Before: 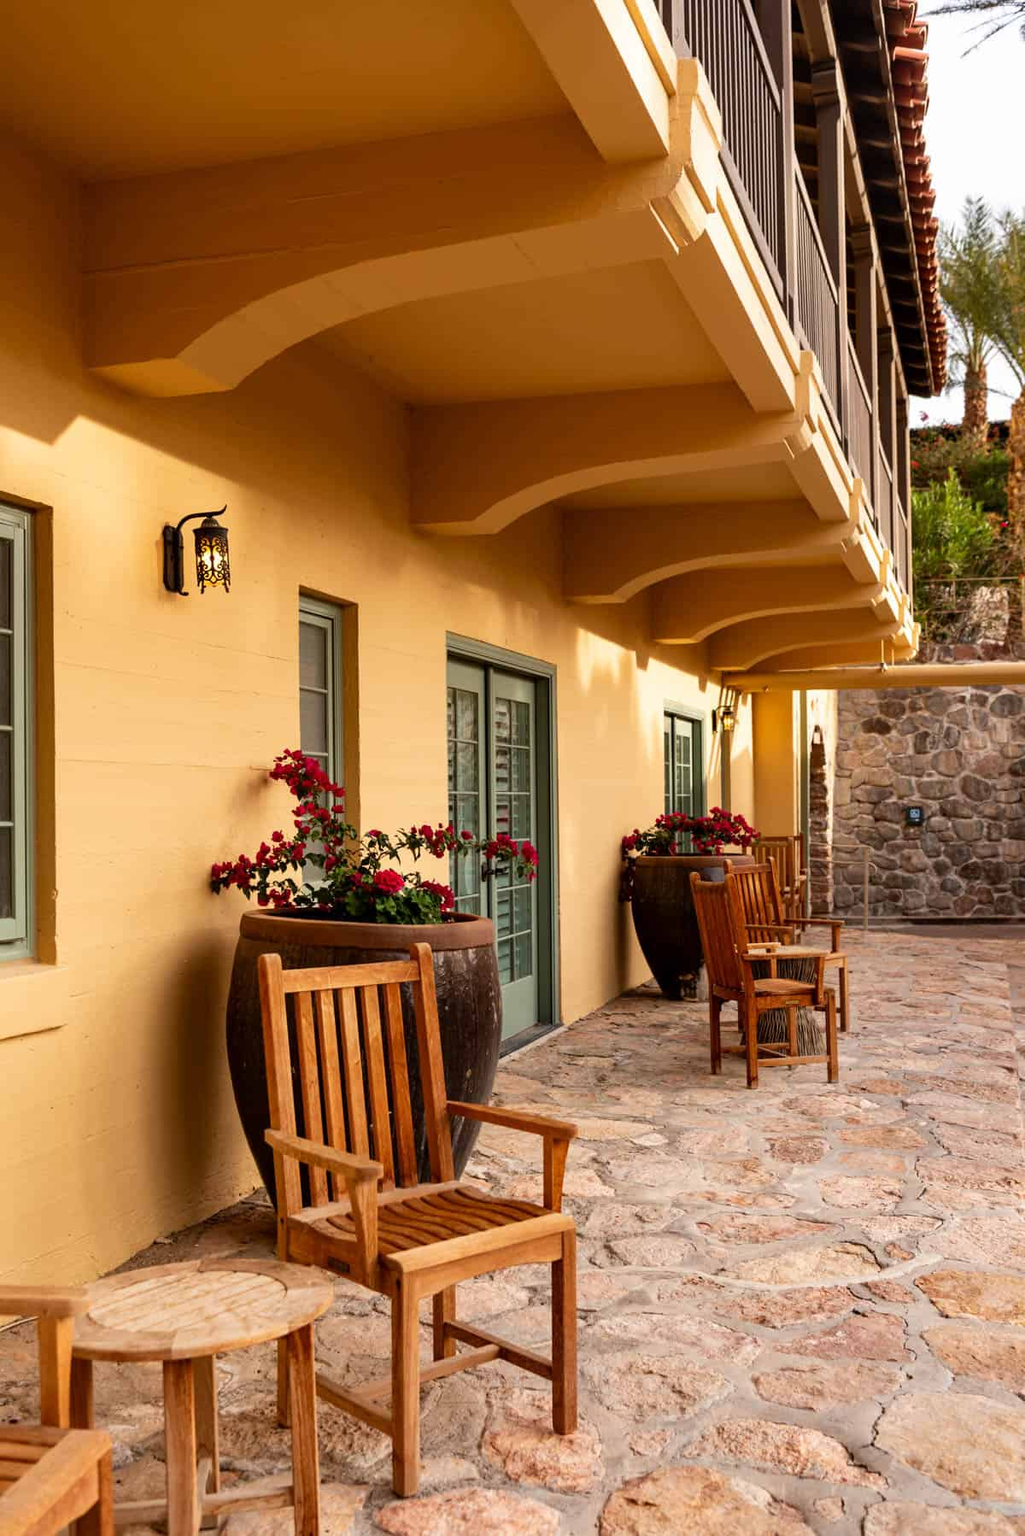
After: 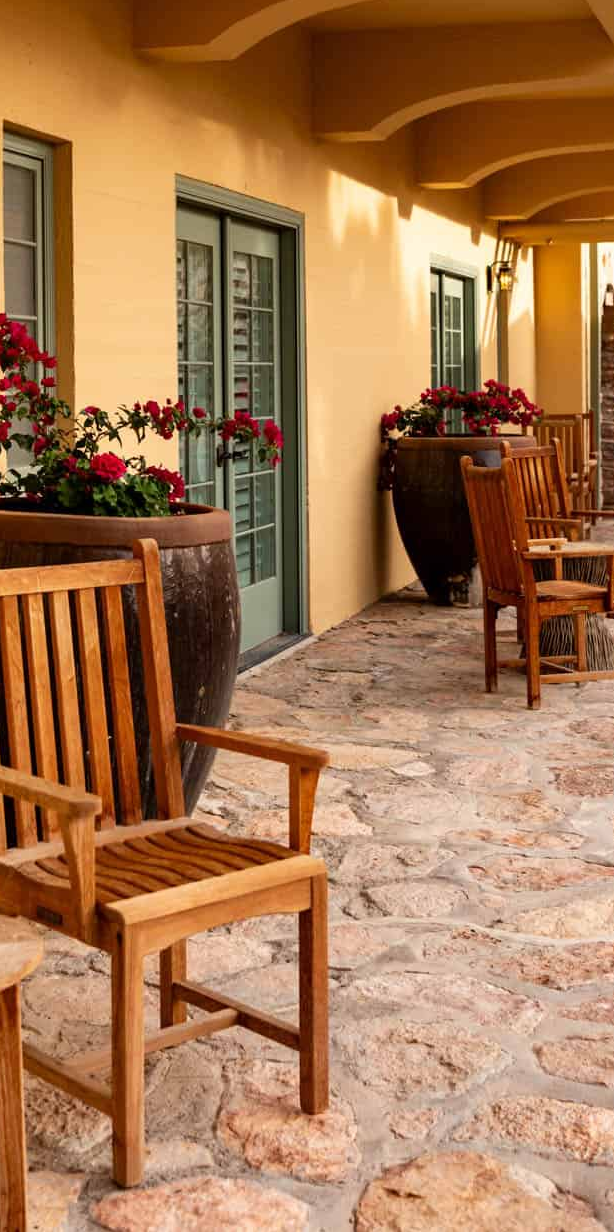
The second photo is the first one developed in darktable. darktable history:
crop and rotate: left 28.965%, top 31.461%, right 19.828%
